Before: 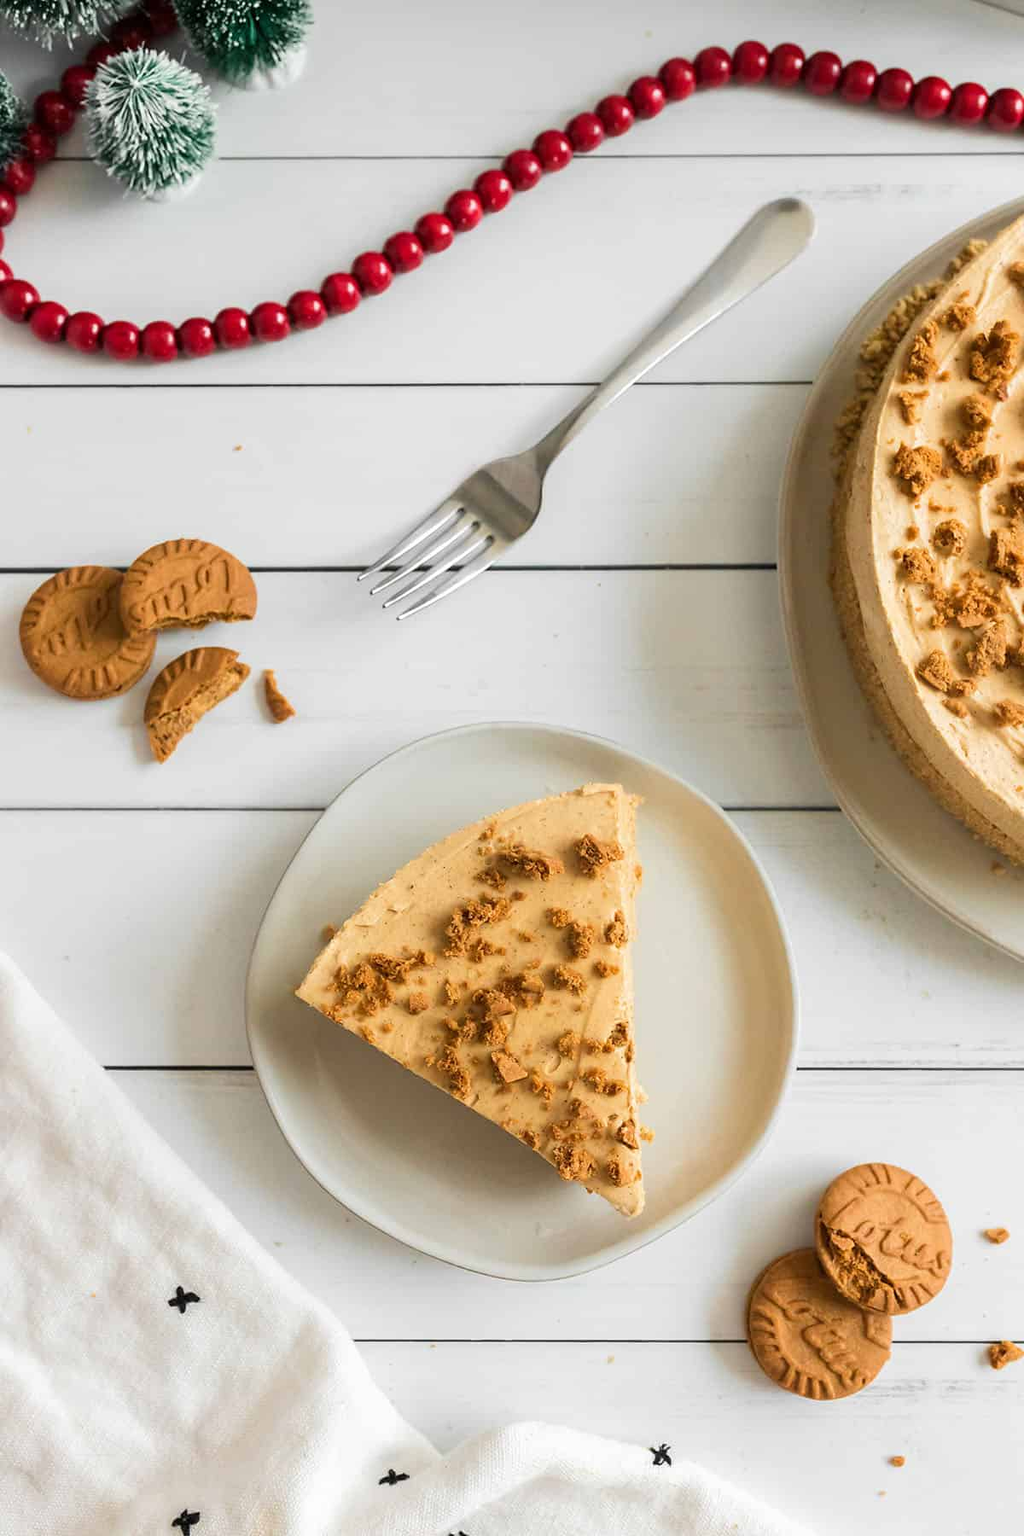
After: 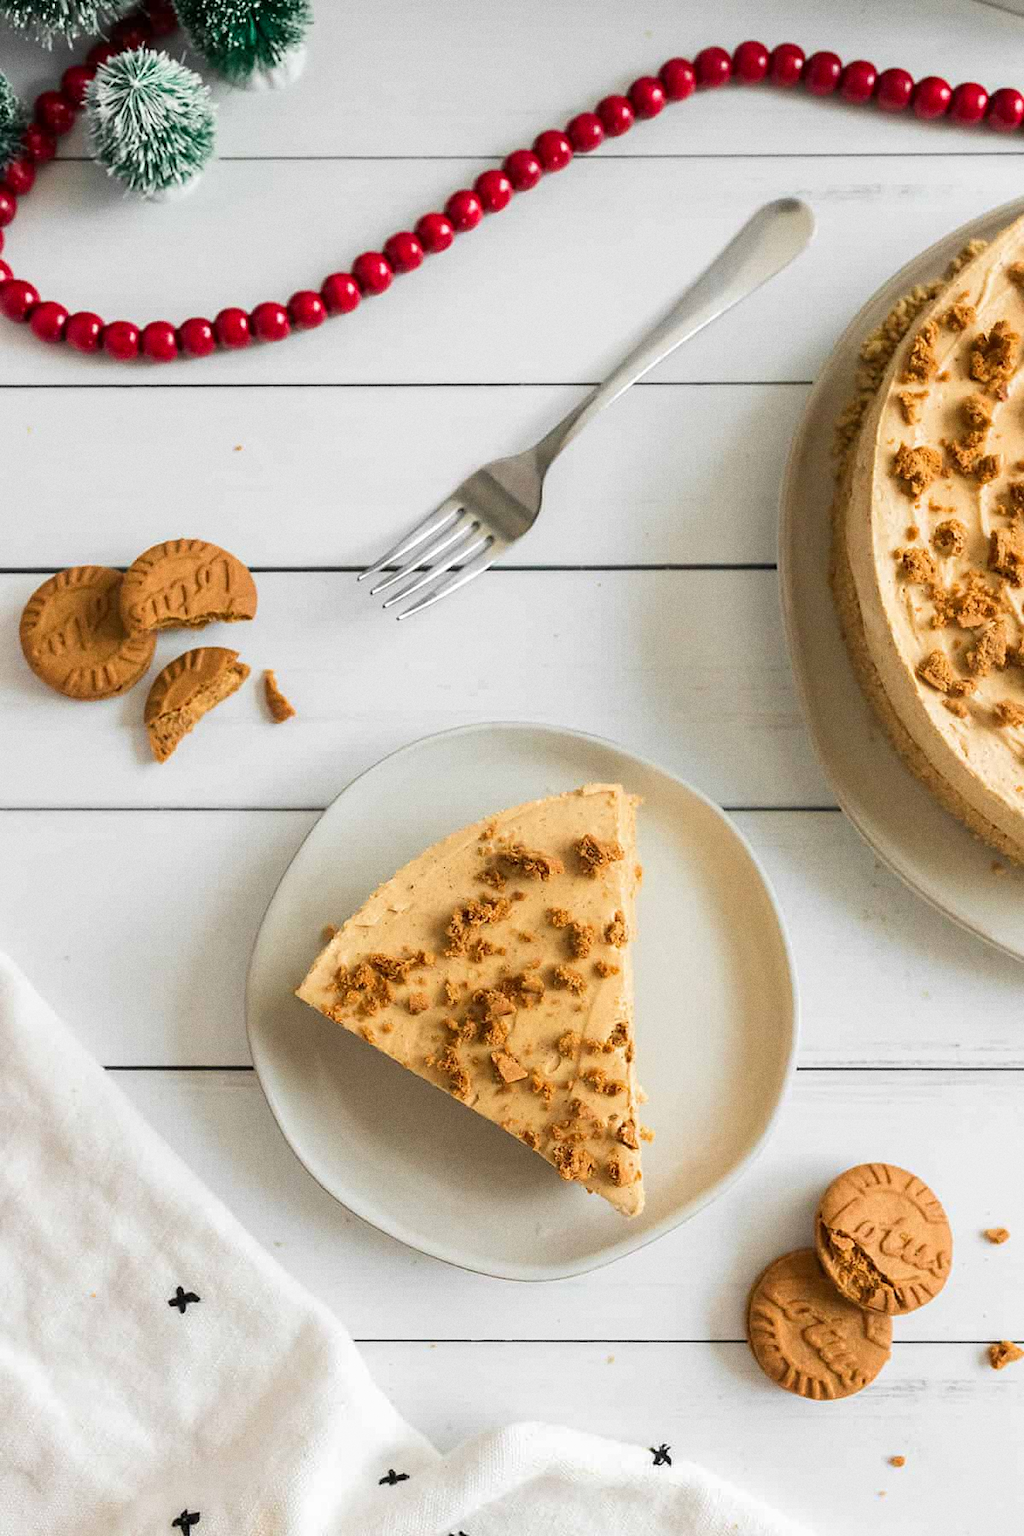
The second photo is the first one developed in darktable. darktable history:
color zones: curves: ch1 [(0.25, 0.5) (0.747, 0.71)]
grain: on, module defaults
